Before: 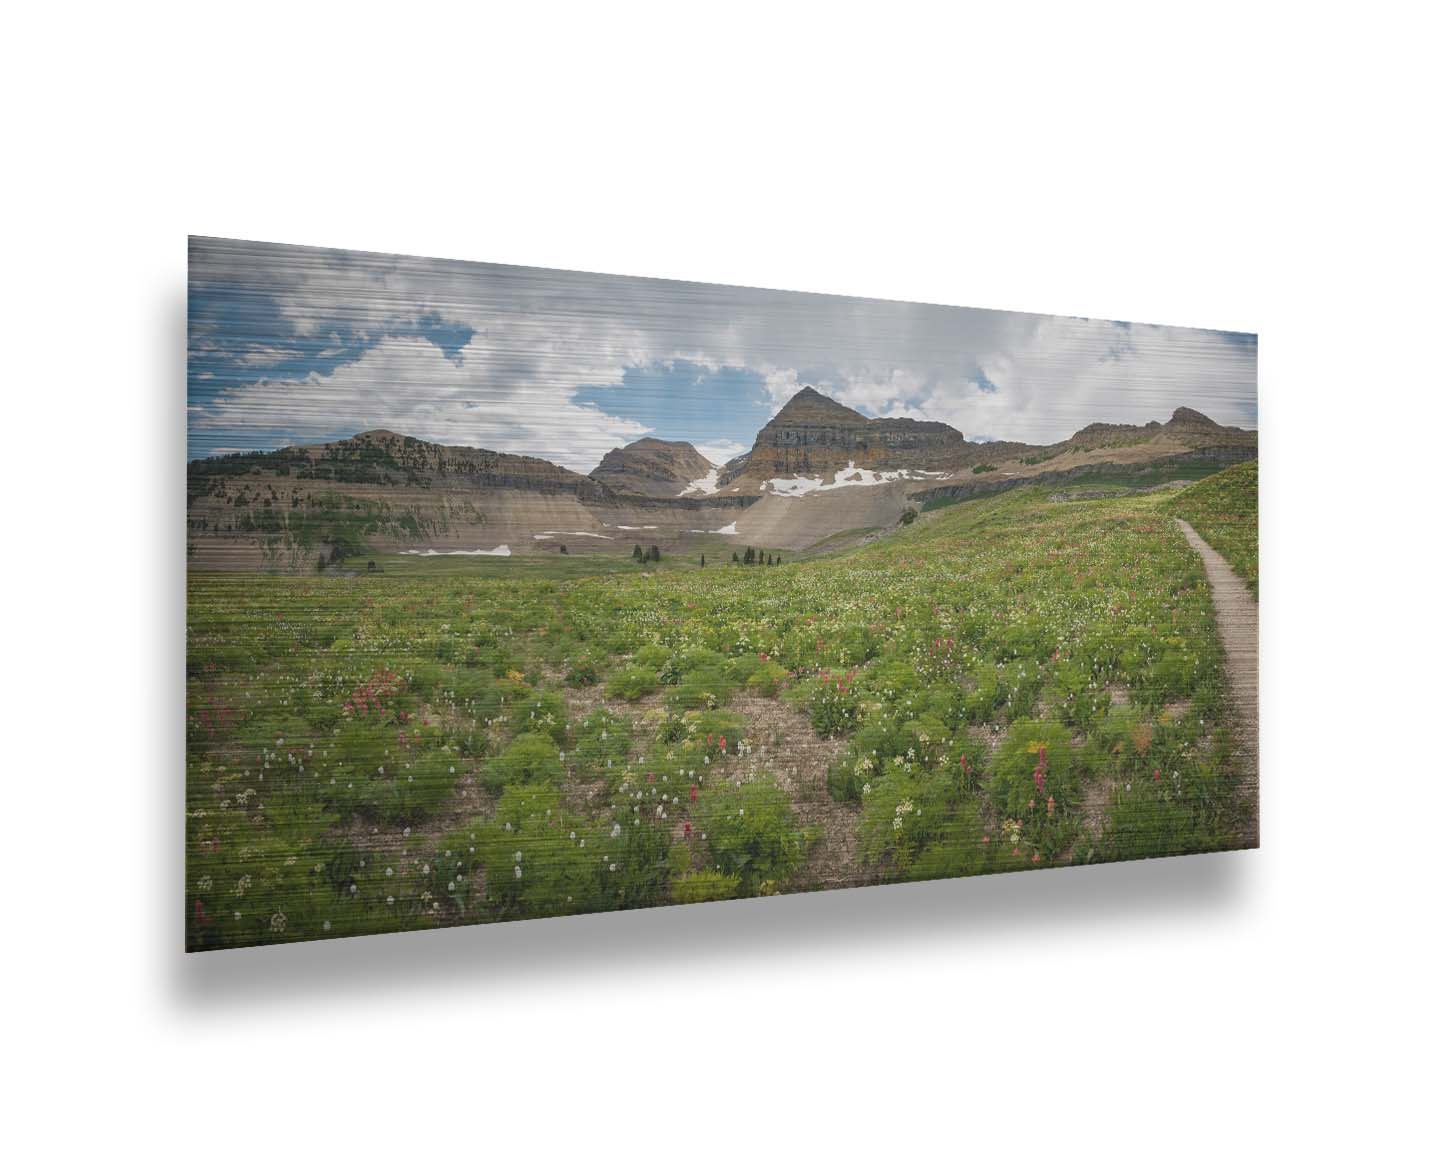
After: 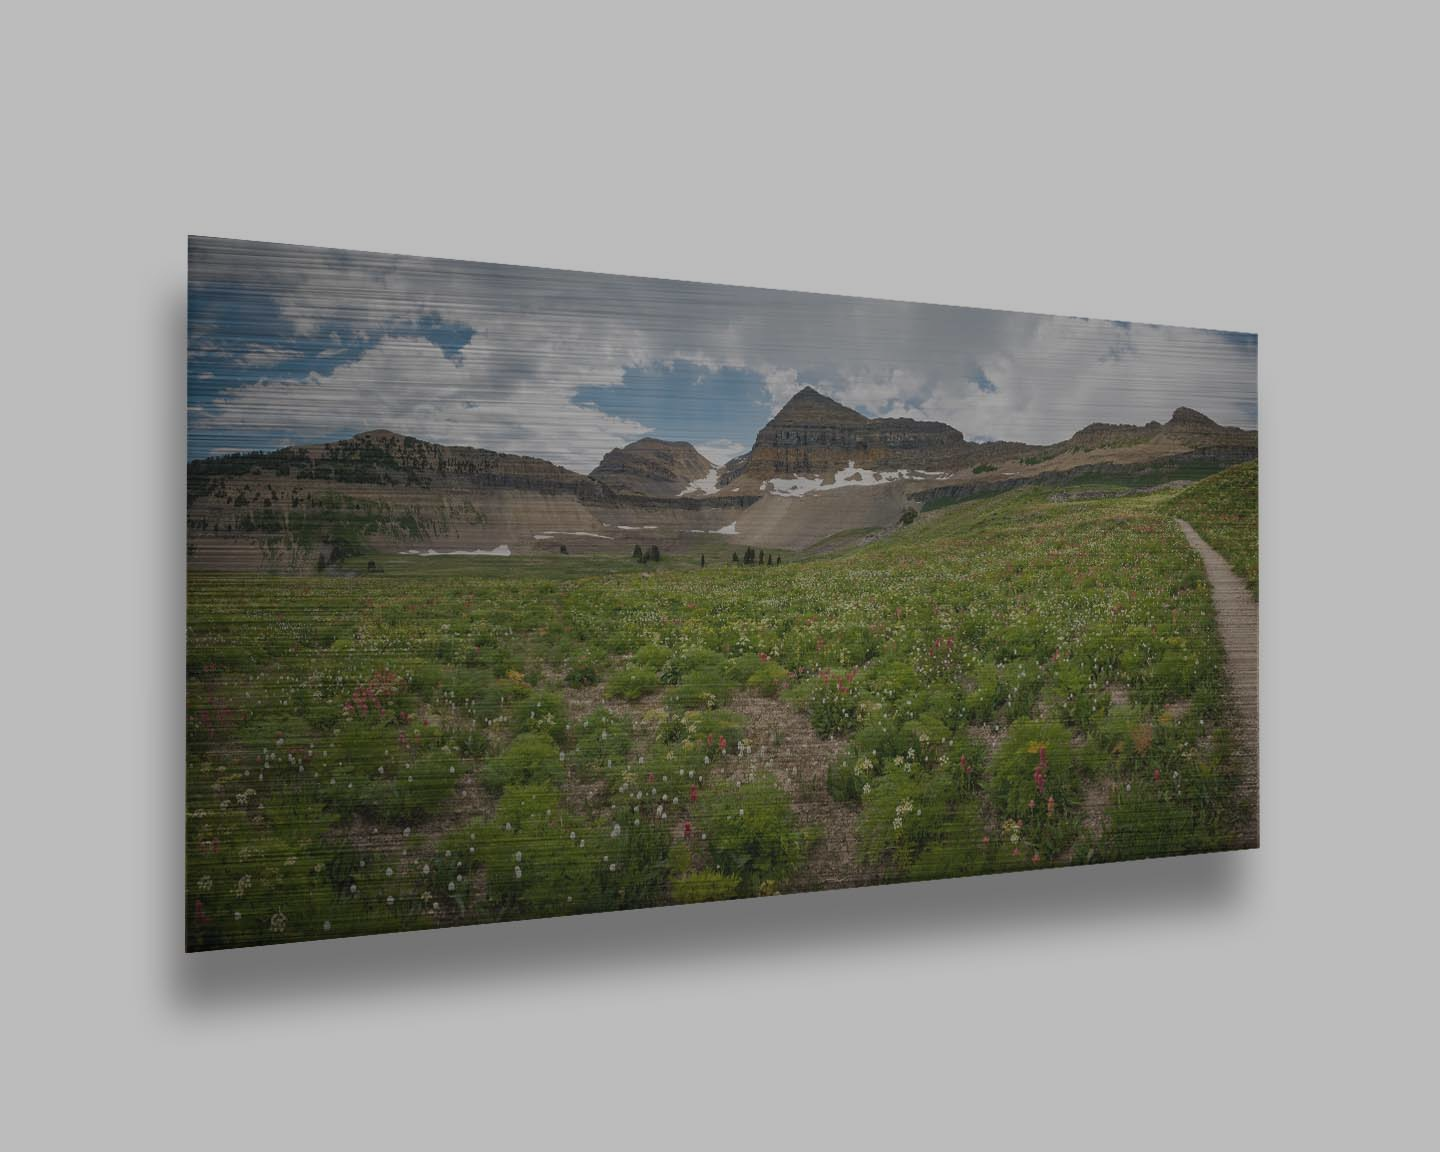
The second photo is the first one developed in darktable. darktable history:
exposure: exposure -0.999 EV, compensate exposure bias true
